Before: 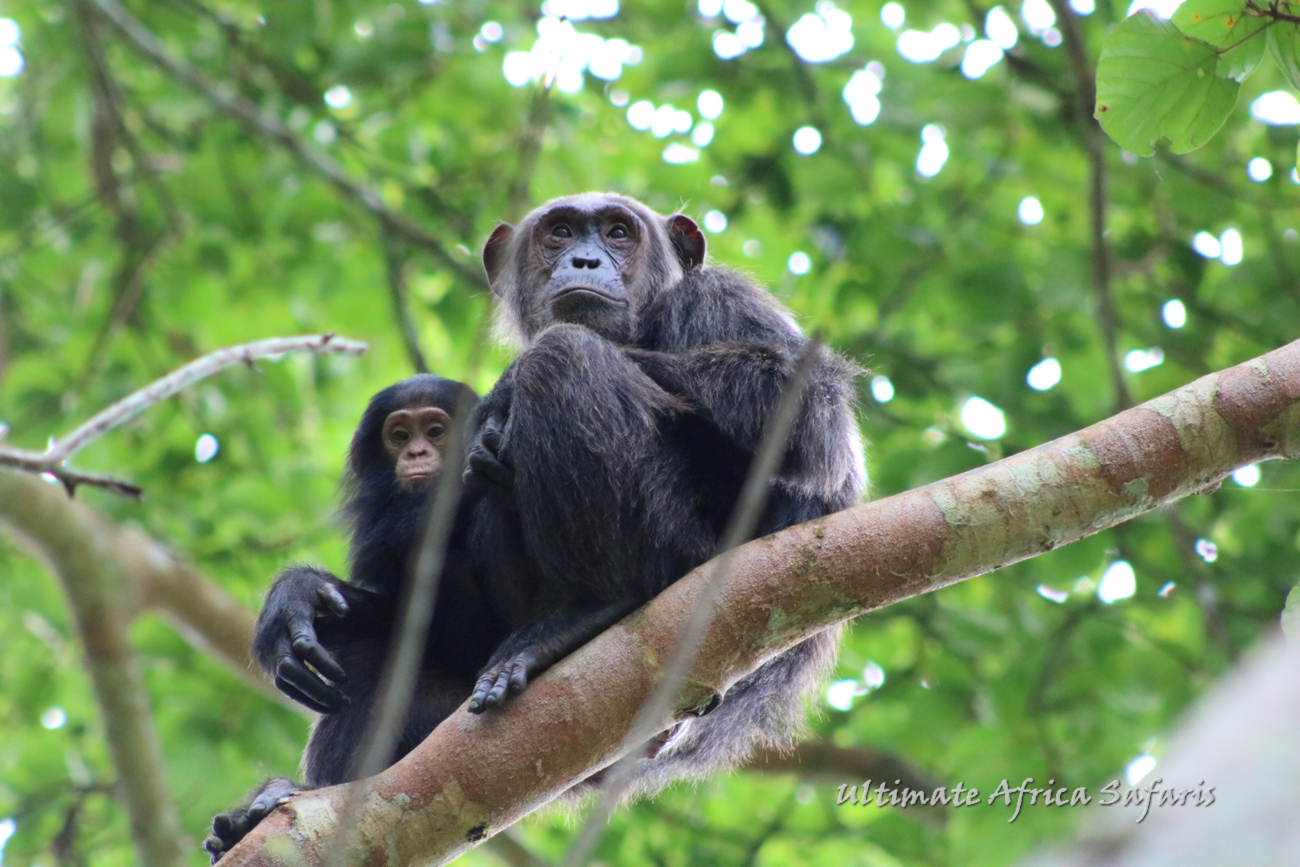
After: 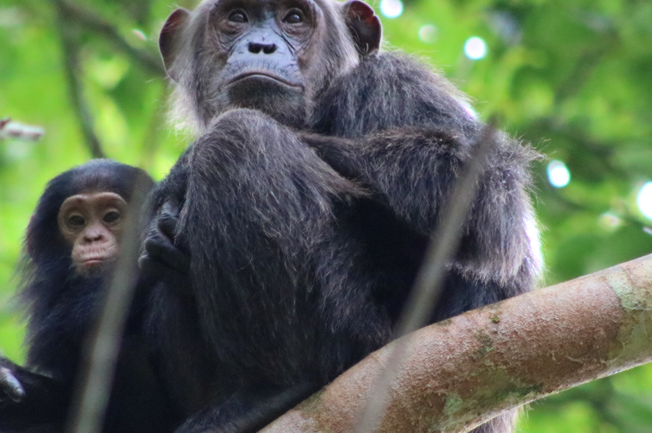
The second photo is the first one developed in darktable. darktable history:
crop: left 24.987%, top 24.831%, right 24.821%, bottom 25.192%
tone equalizer: edges refinement/feathering 500, mask exposure compensation -1.57 EV, preserve details no
